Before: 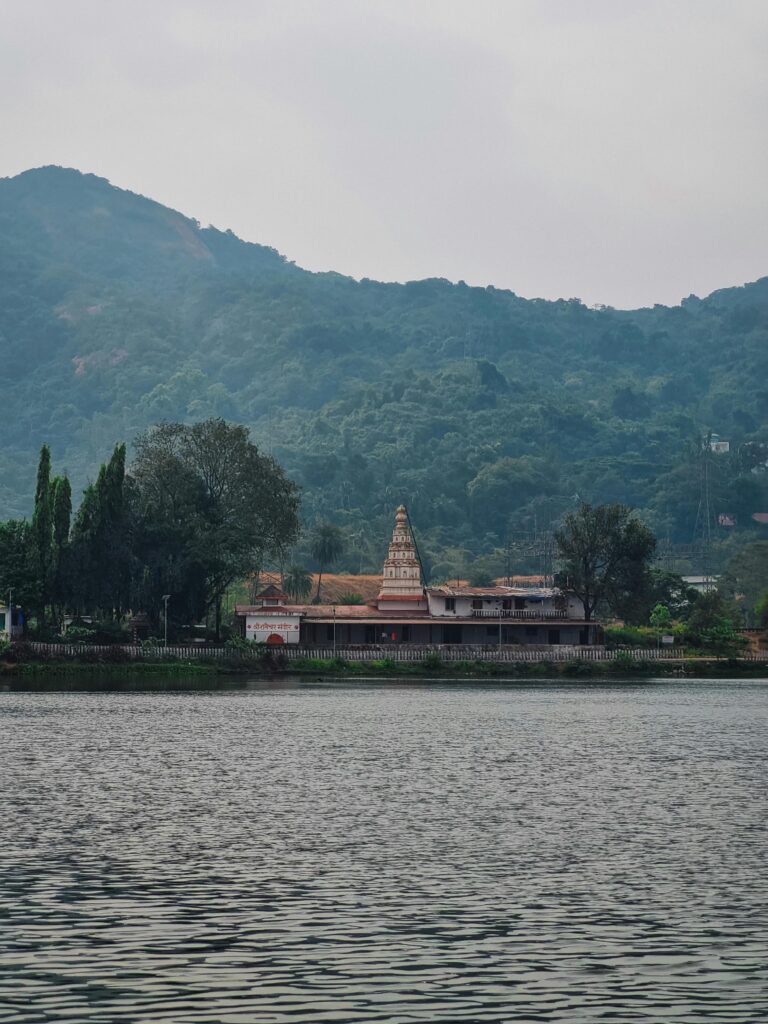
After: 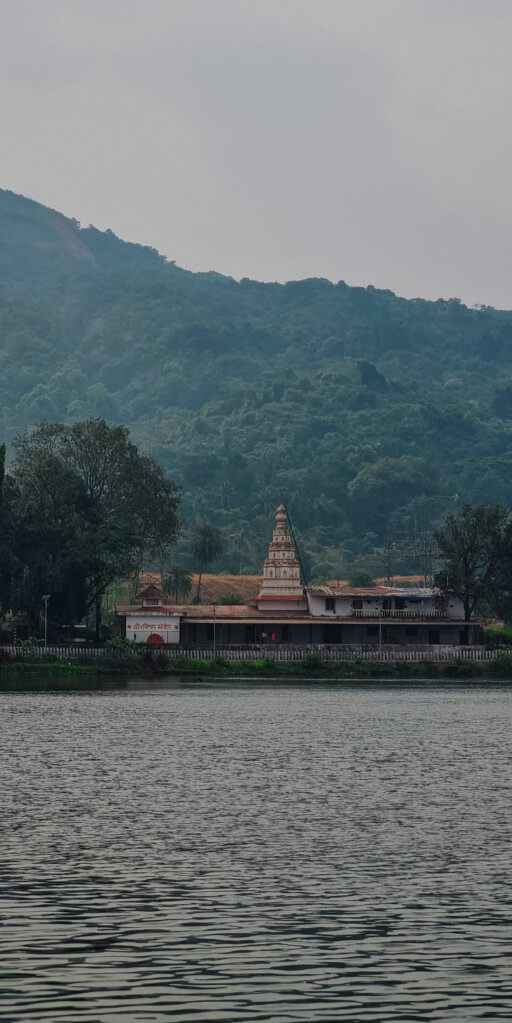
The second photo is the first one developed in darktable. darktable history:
exposure: exposure -0.492 EV, compensate highlight preservation false
crop and rotate: left 15.754%, right 17.579%
